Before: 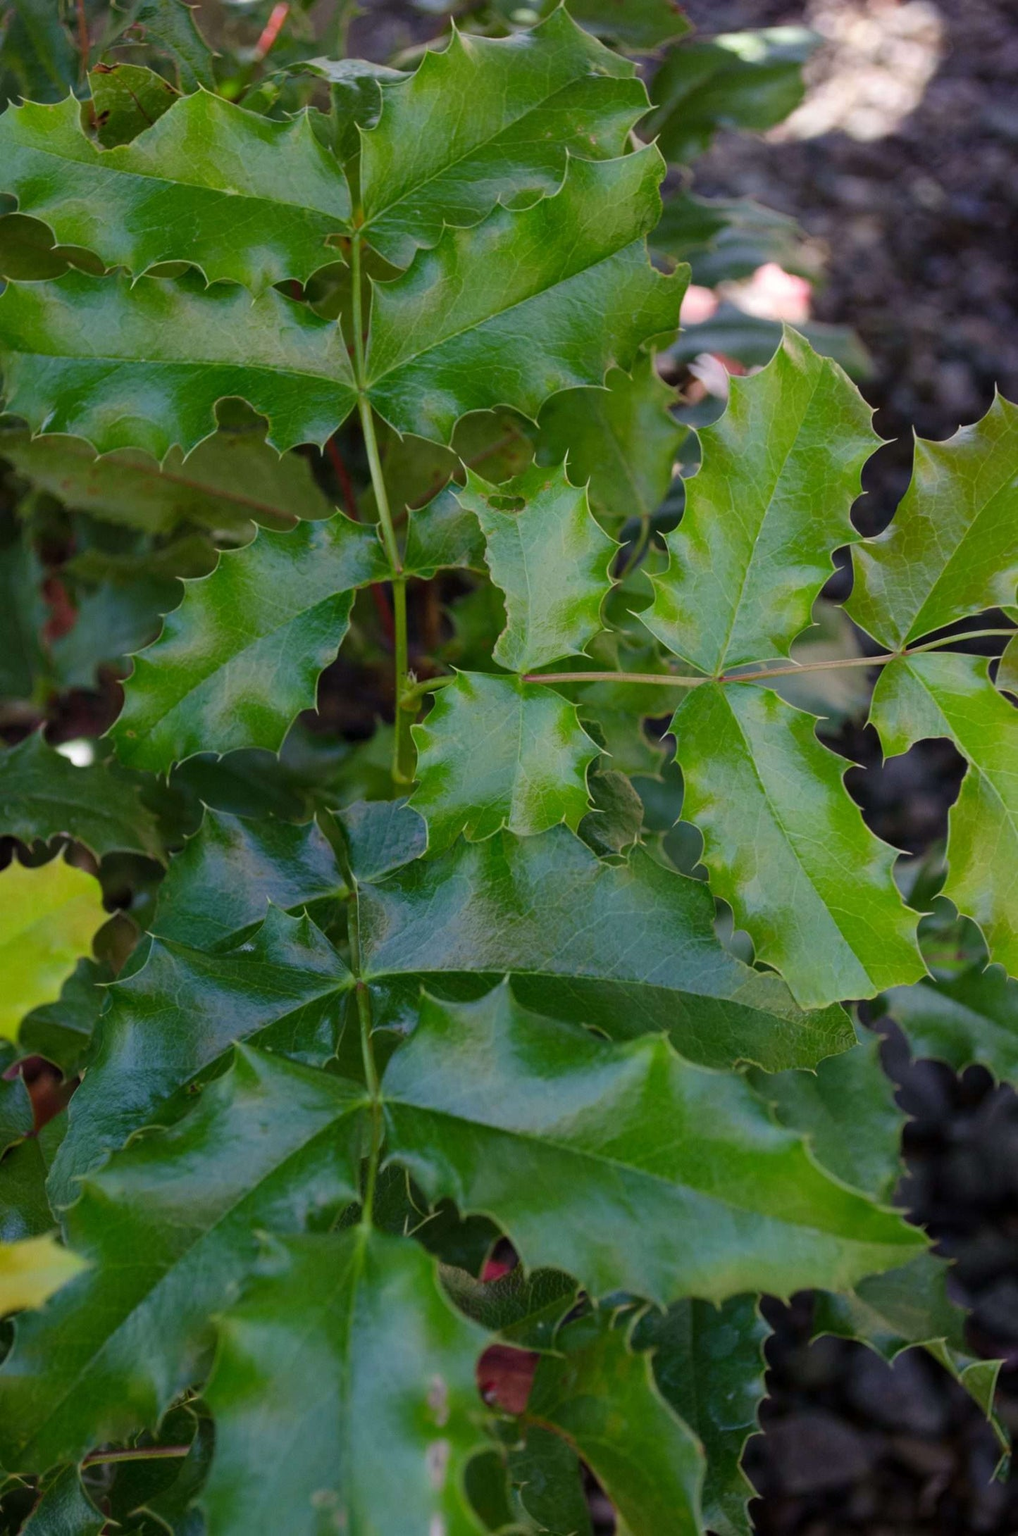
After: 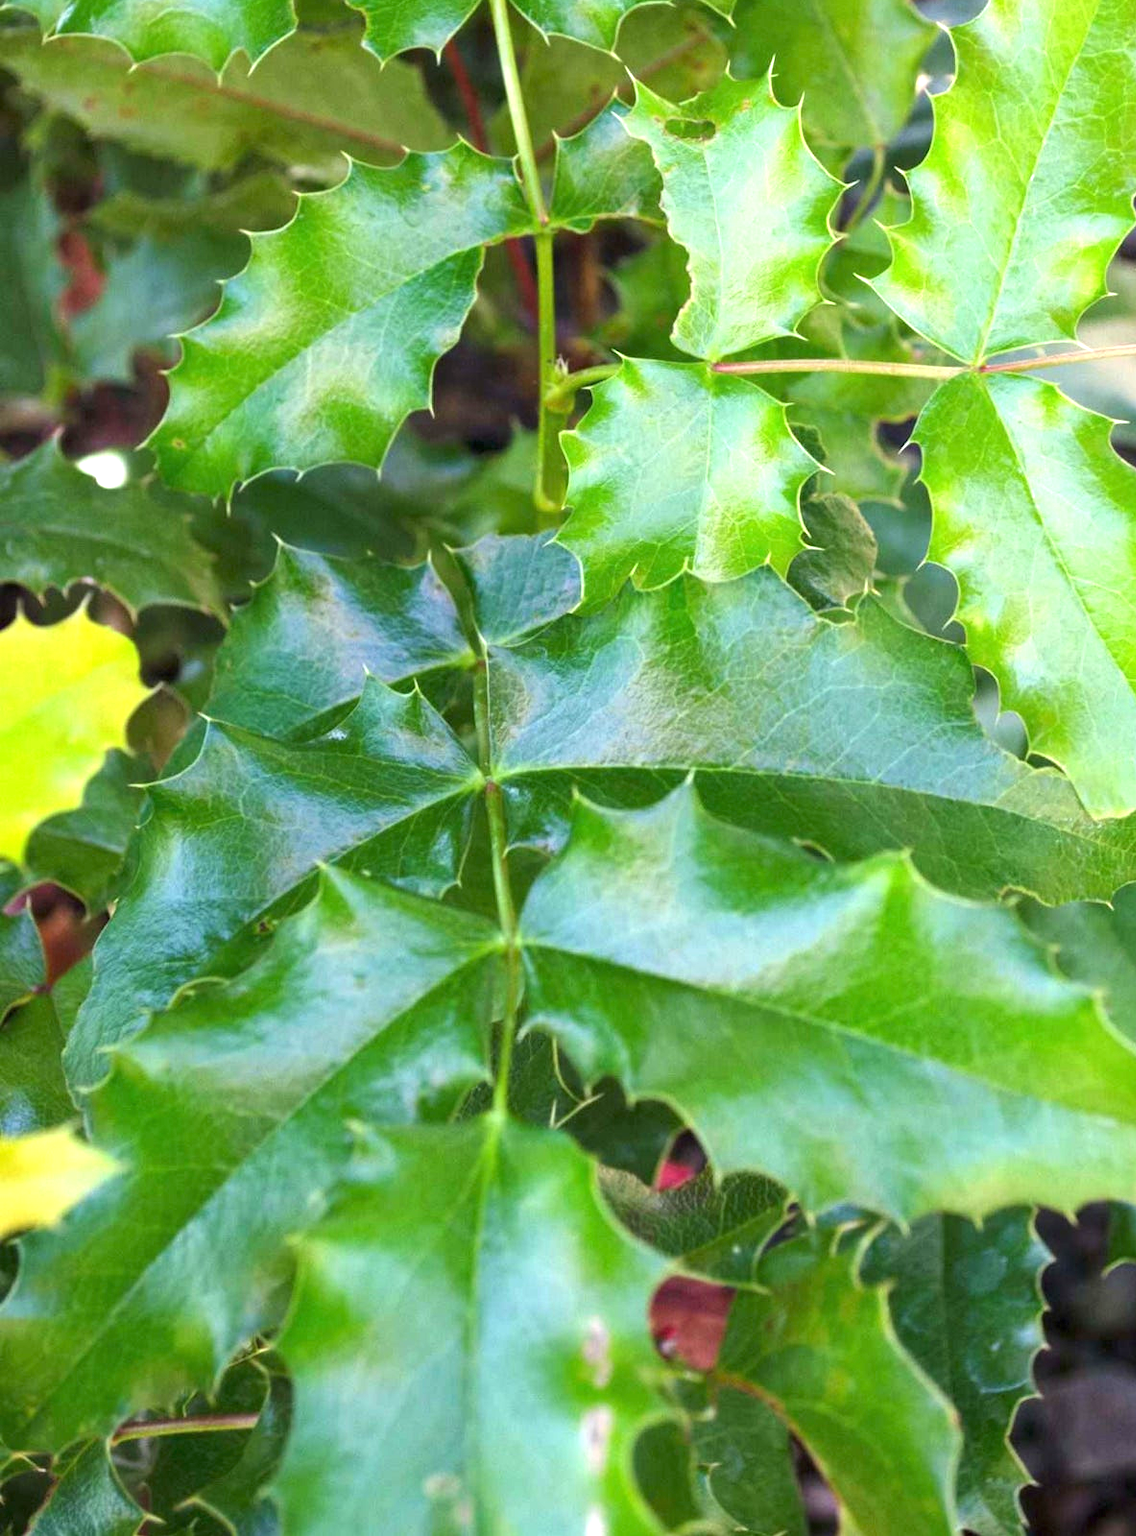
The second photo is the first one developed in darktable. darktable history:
exposure: black level correction 0, exposure 1.743 EV, compensate highlight preservation false
crop: top 26.622%, right 18.03%
